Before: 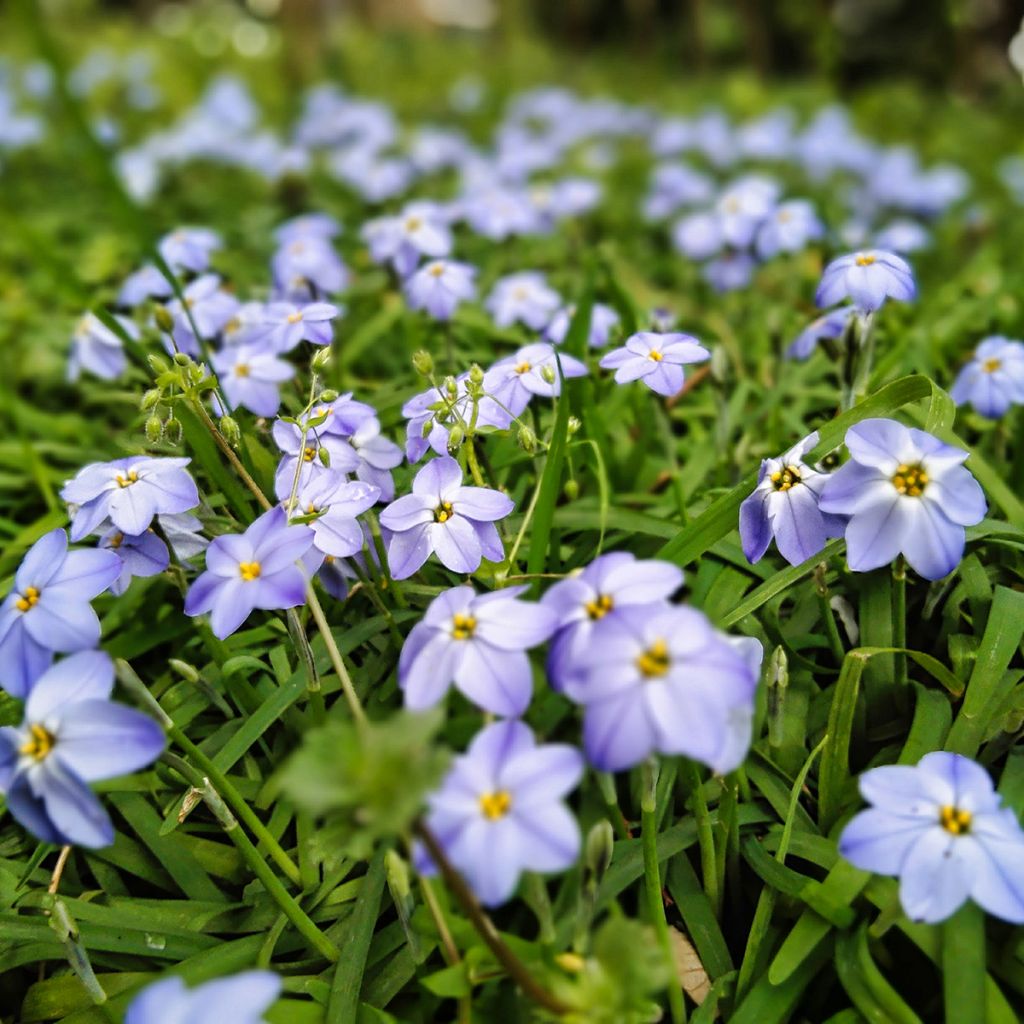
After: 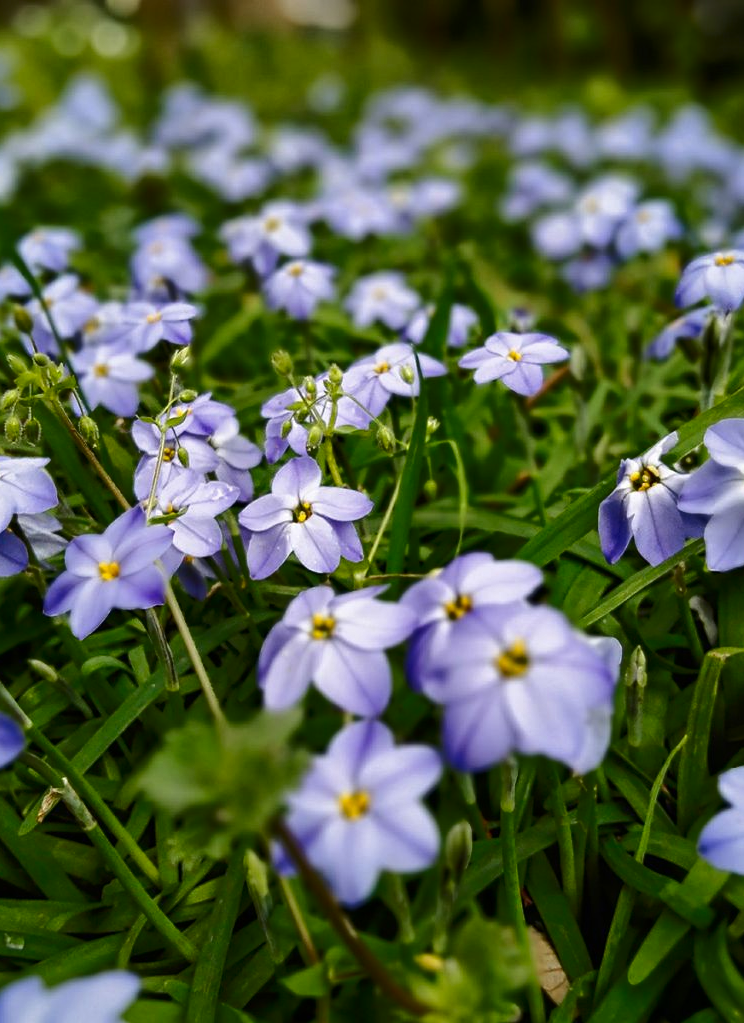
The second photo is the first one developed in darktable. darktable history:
tone curve: curves: ch0 [(0, 0) (0.003, 0.002) (0.011, 0.007) (0.025, 0.015) (0.044, 0.026) (0.069, 0.041) (0.1, 0.059) (0.136, 0.08) (0.177, 0.105) (0.224, 0.132) (0.277, 0.163) (0.335, 0.198) (0.399, 0.253) (0.468, 0.341) (0.543, 0.435) (0.623, 0.532) (0.709, 0.635) (0.801, 0.745) (0.898, 0.873) (1, 1)], color space Lab, independent channels, preserve colors none
crop: left 13.831%, top 0%, right 13.472%
